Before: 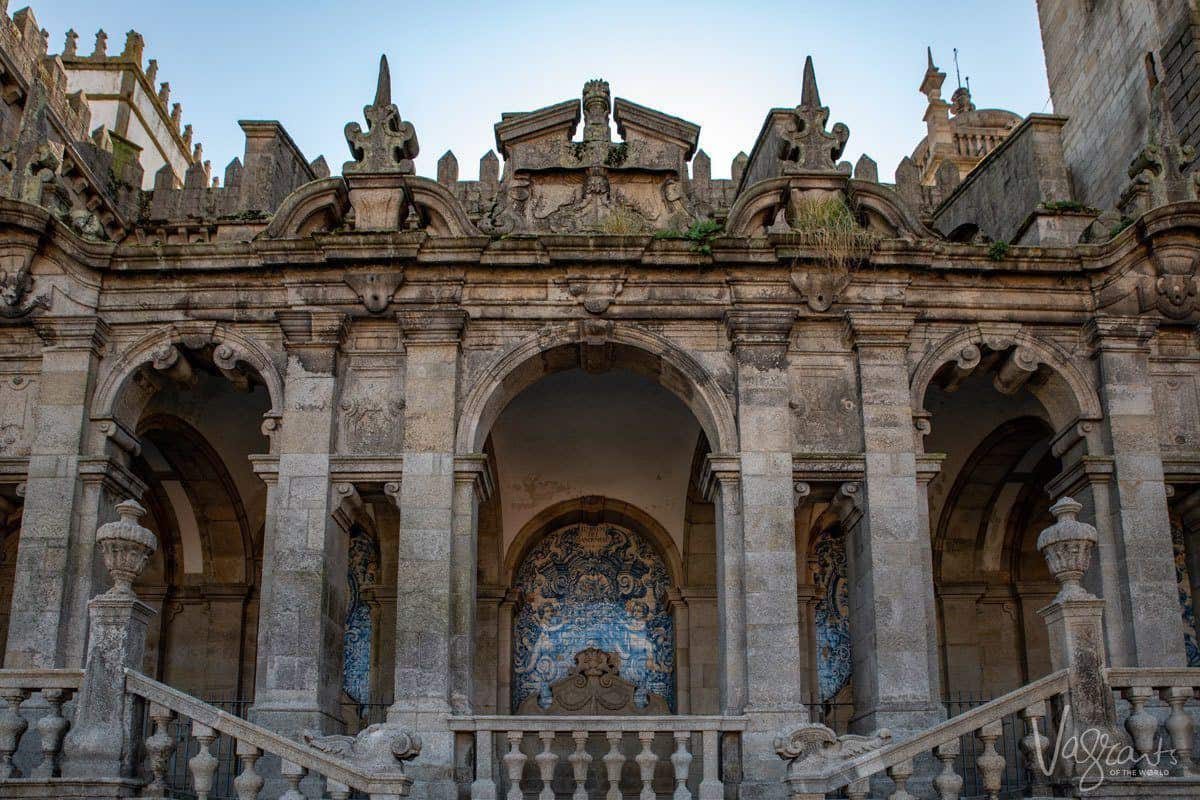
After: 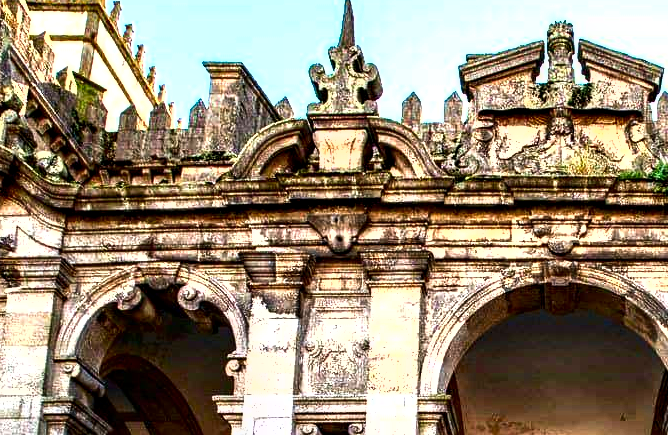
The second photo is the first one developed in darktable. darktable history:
shadows and highlights: radius 112.57, shadows 50.97, white point adjustment 9.15, highlights -5.85, soften with gaussian
local contrast: highlights 28%, shadows 76%, midtone range 0.75
crop and rotate: left 3.056%, top 7.584%, right 41.257%, bottom 37.957%
velvia: strength 16.63%
contrast brightness saturation: contrast 0.999, brightness 0.991, saturation 0.988
tone curve: curves: ch0 [(0, 0) (0.003, 0.003) (0.011, 0.005) (0.025, 0.008) (0.044, 0.012) (0.069, 0.02) (0.1, 0.031) (0.136, 0.047) (0.177, 0.088) (0.224, 0.141) (0.277, 0.222) (0.335, 0.32) (0.399, 0.422) (0.468, 0.523) (0.543, 0.621) (0.623, 0.715) (0.709, 0.796) (0.801, 0.88) (0.898, 0.962) (1, 1)], color space Lab, independent channels, preserve colors none
